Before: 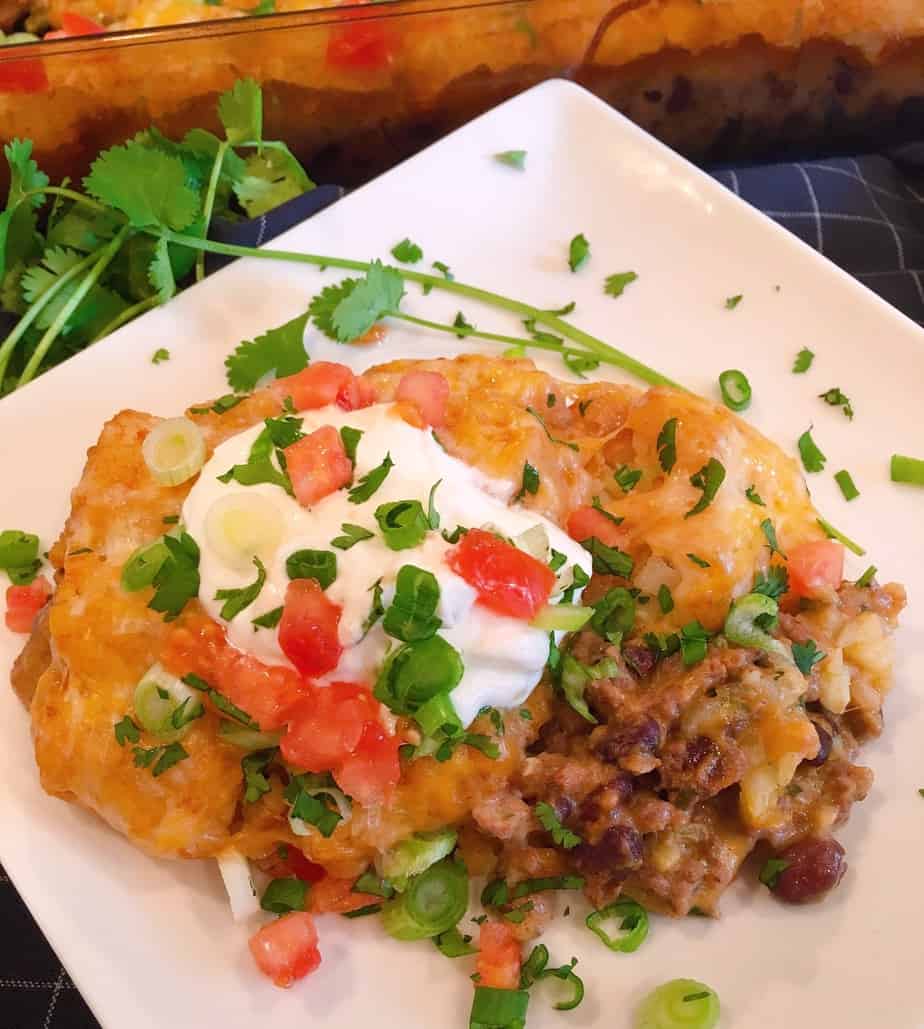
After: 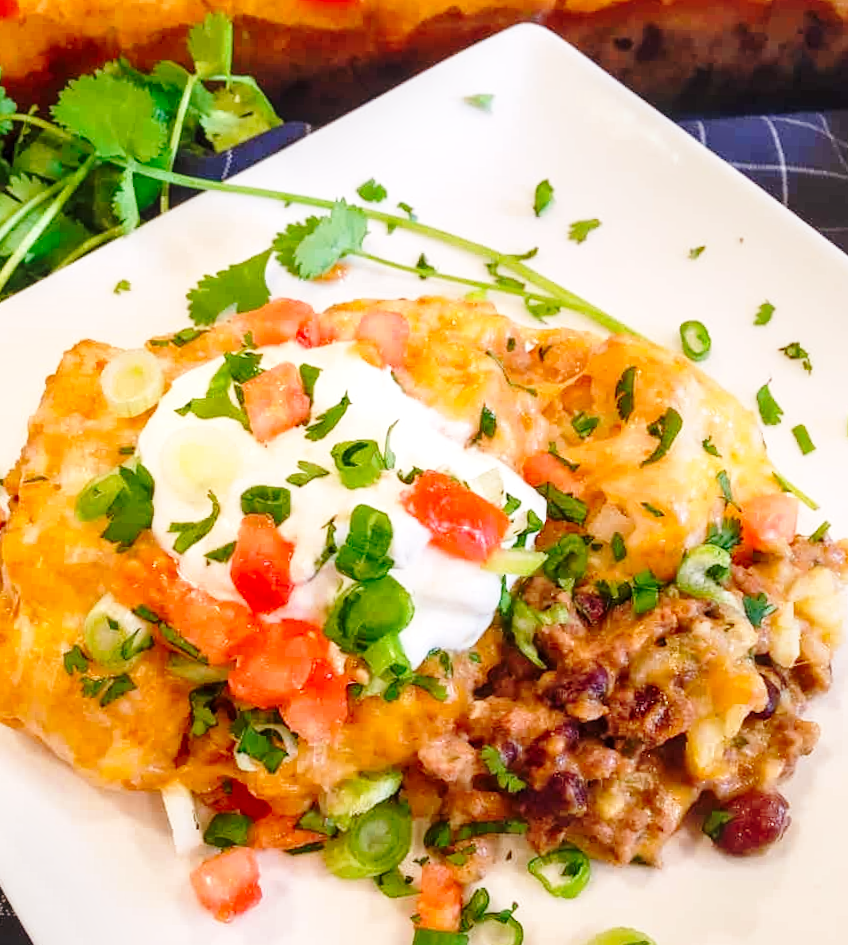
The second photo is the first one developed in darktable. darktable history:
crop and rotate: angle -1.96°, left 3.097%, top 4.154%, right 1.586%, bottom 0.529%
local contrast: on, module defaults
base curve: curves: ch0 [(0, 0) (0.028, 0.03) (0.121, 0.232) (0.46, 0.748) (0.859, 0.968) (1, 1)], preserve colors none
